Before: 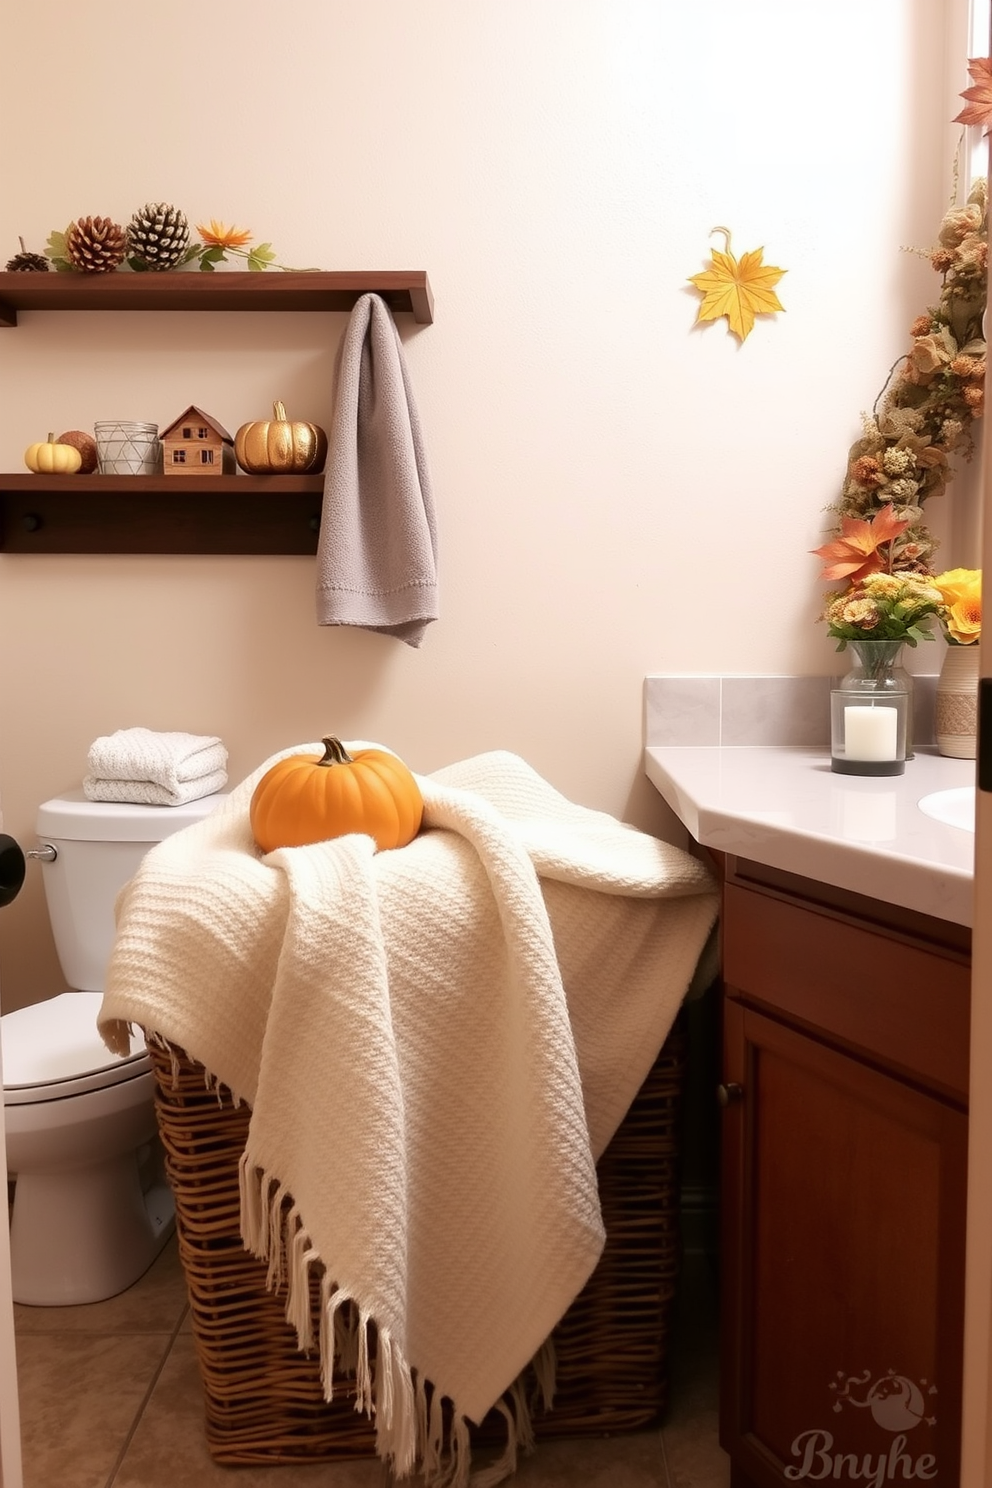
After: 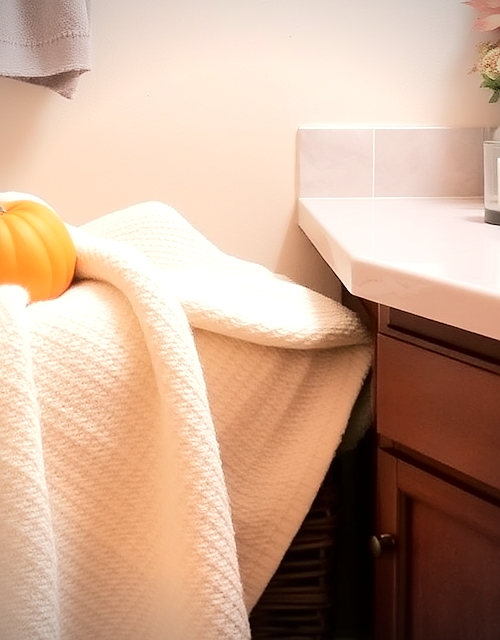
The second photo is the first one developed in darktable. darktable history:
tone equalizer: -7 EV 0.154 EV, -6 EV 0.635 EV, -5 EV 1.18 EV, -4 EV 1.3 EV, -3 EV 1.16 EV, -2 EV 0.6 EV, -1 EV 0.161 EV, edges refinement/feathering 500, mask exposure compensation -1.57 EV, preserve details no
sharpen: radius 1.018
local contrast: mode bilateral grid, contrast 20, coarseness 51, detail 120%, midtone range 0.2
vignetting: on, module defaults
crop: left 34.982%, top 36.928%, right 14.532%, bottom 20.011%
